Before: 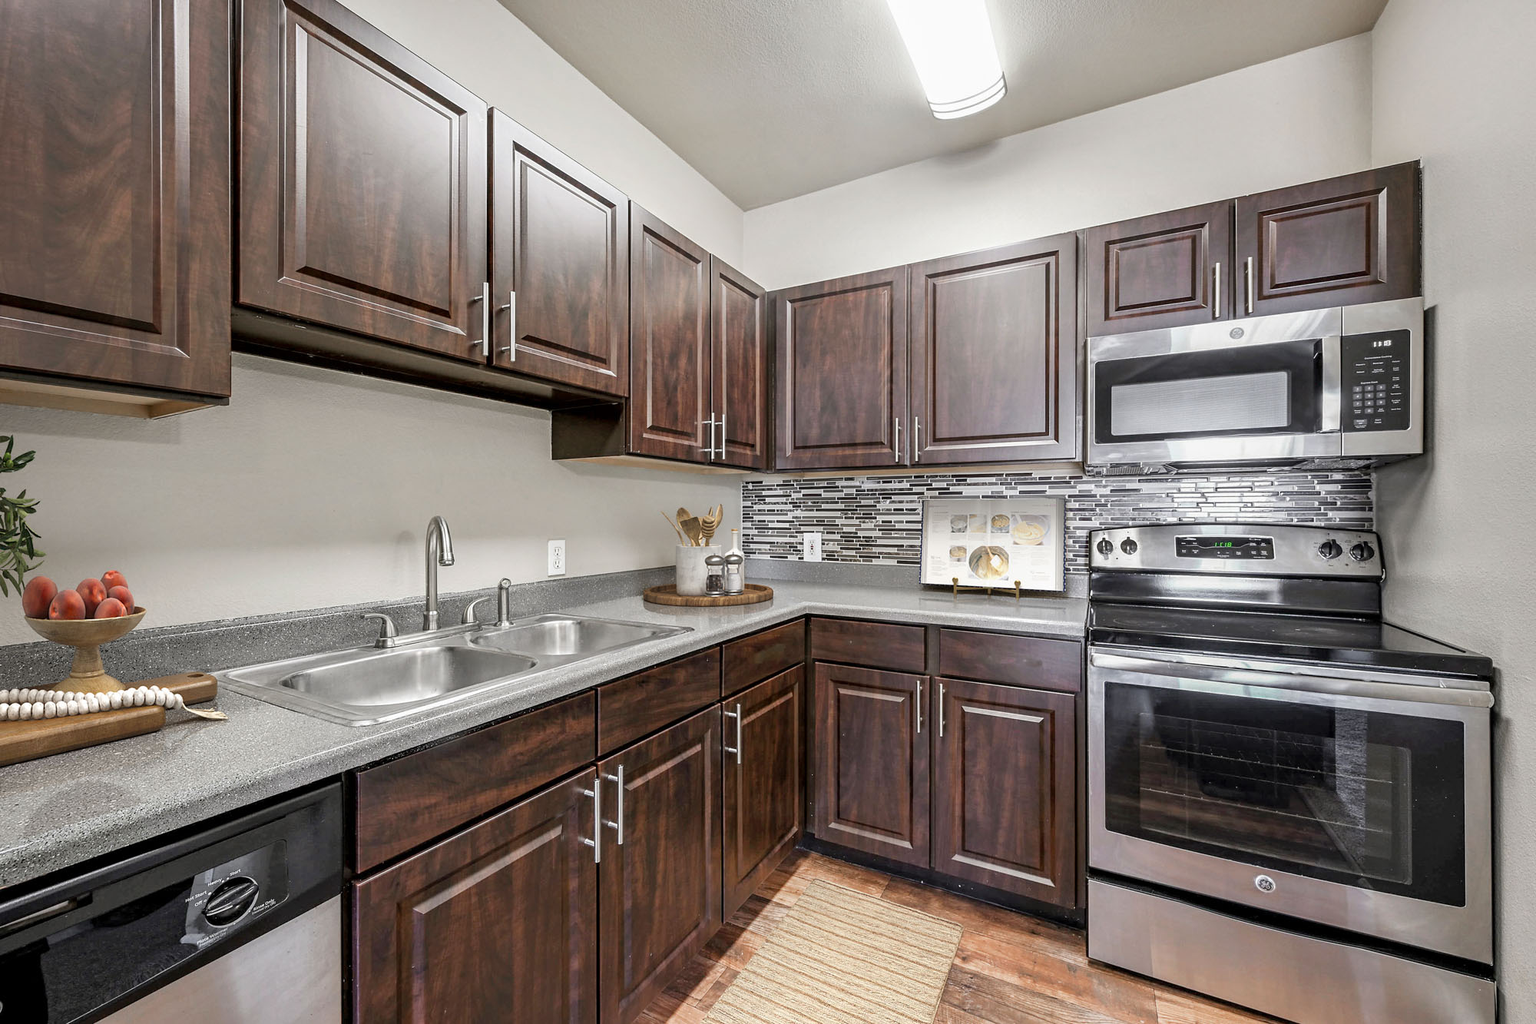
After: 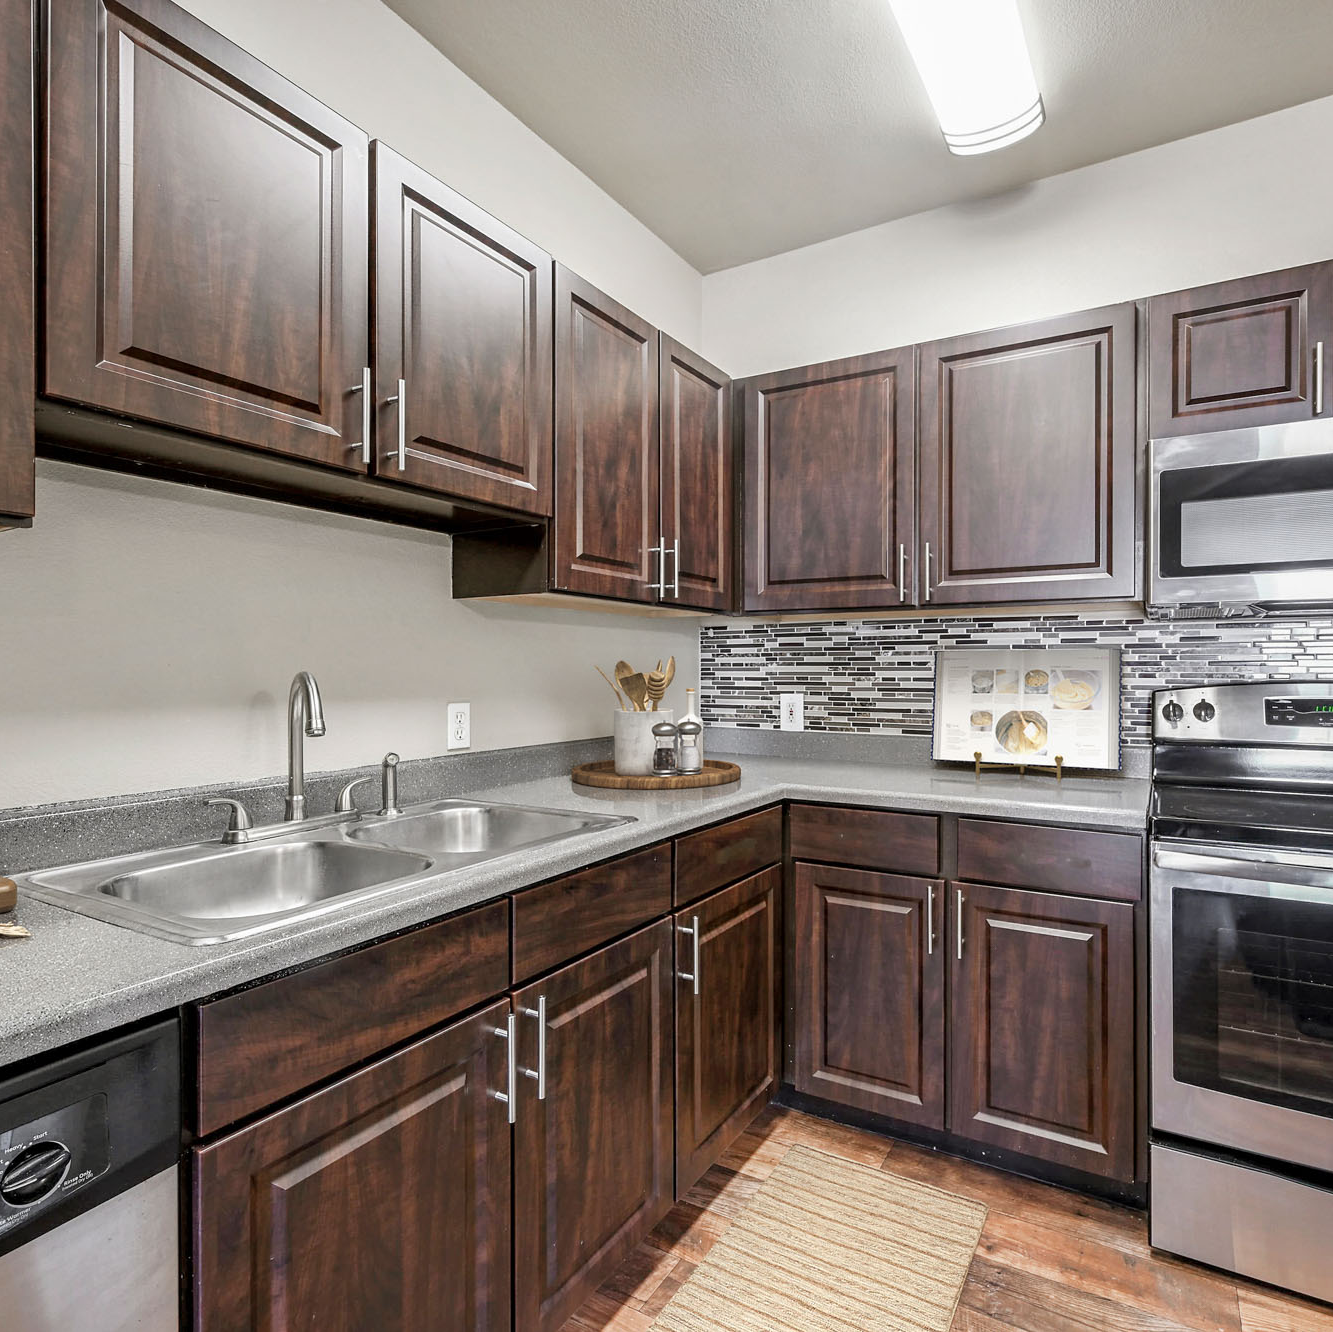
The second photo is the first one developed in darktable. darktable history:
crop and rotate: left 13.33%, right 20.007%
